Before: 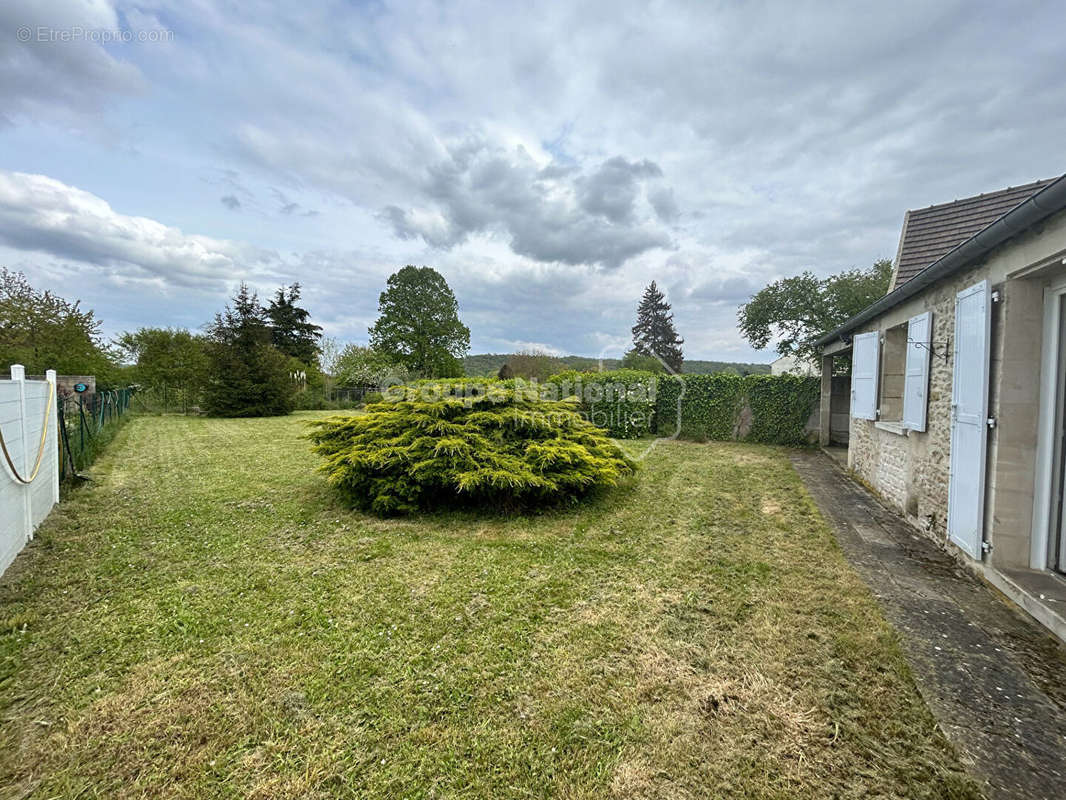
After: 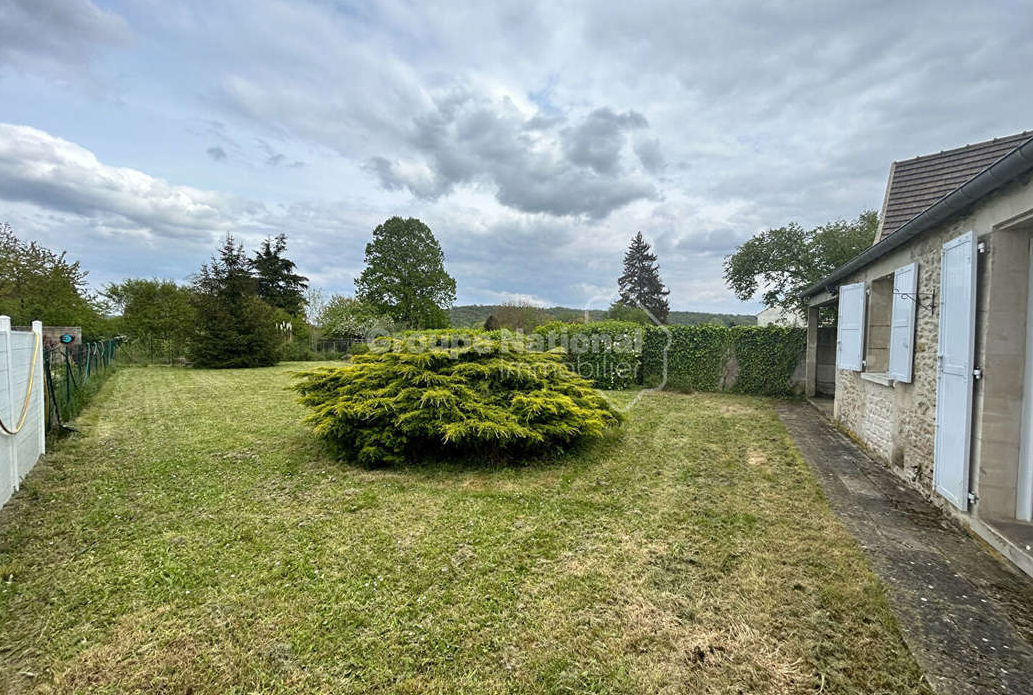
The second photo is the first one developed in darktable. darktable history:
crop: left 1.354%, top 6.192%, right 1.648%, bottom 6.875%
